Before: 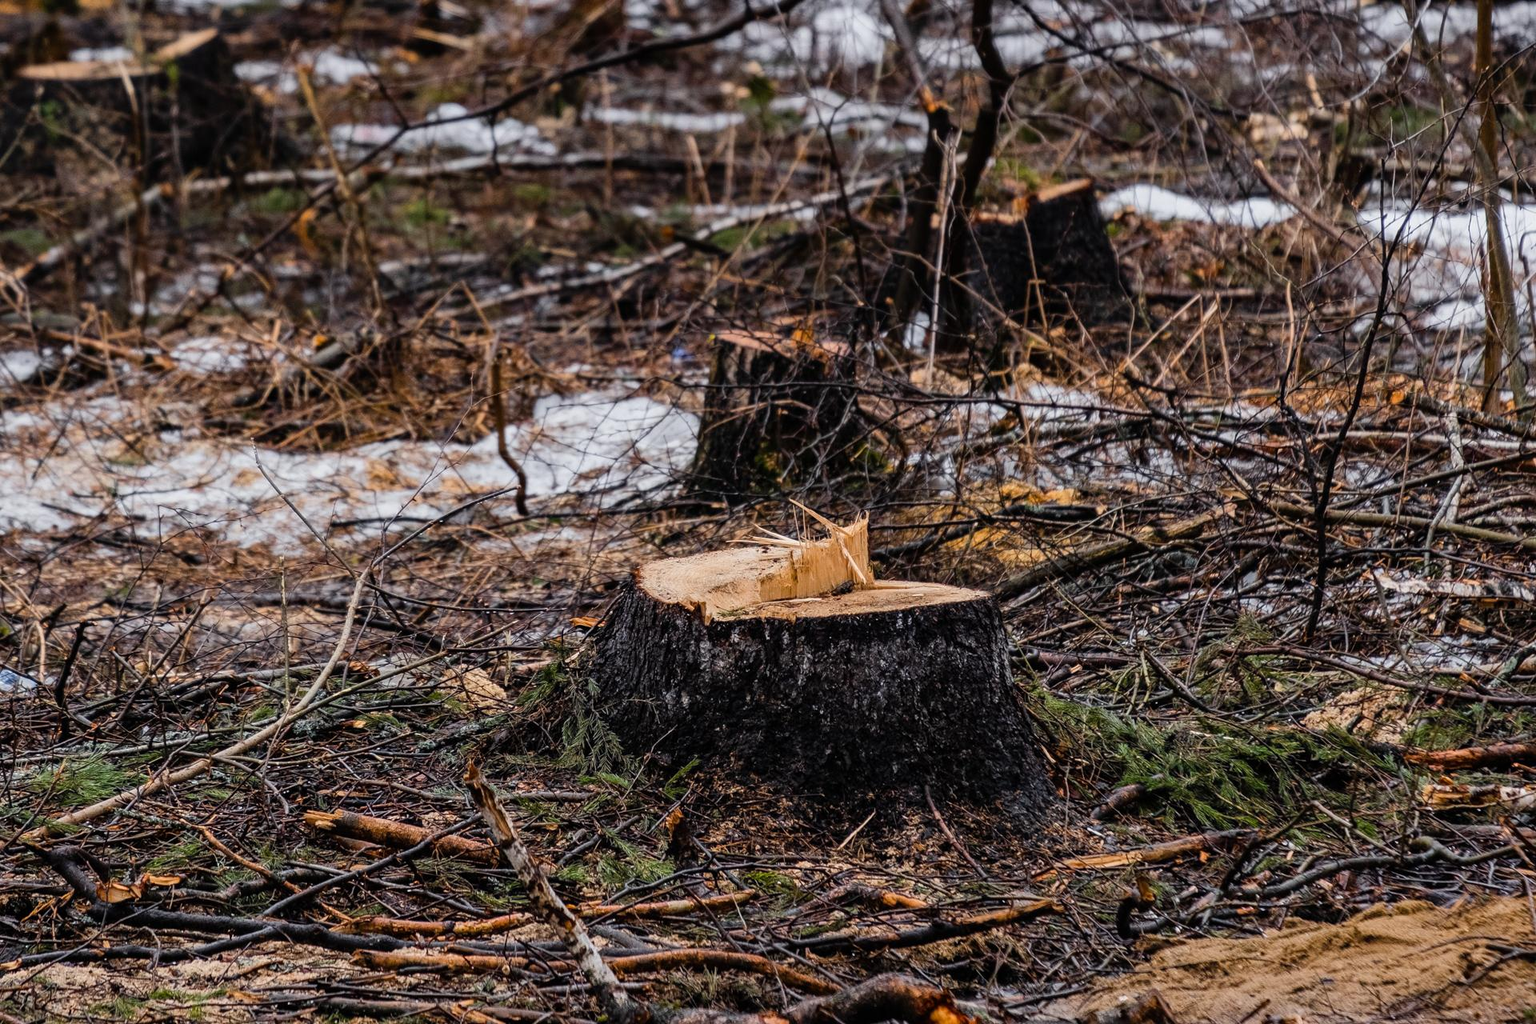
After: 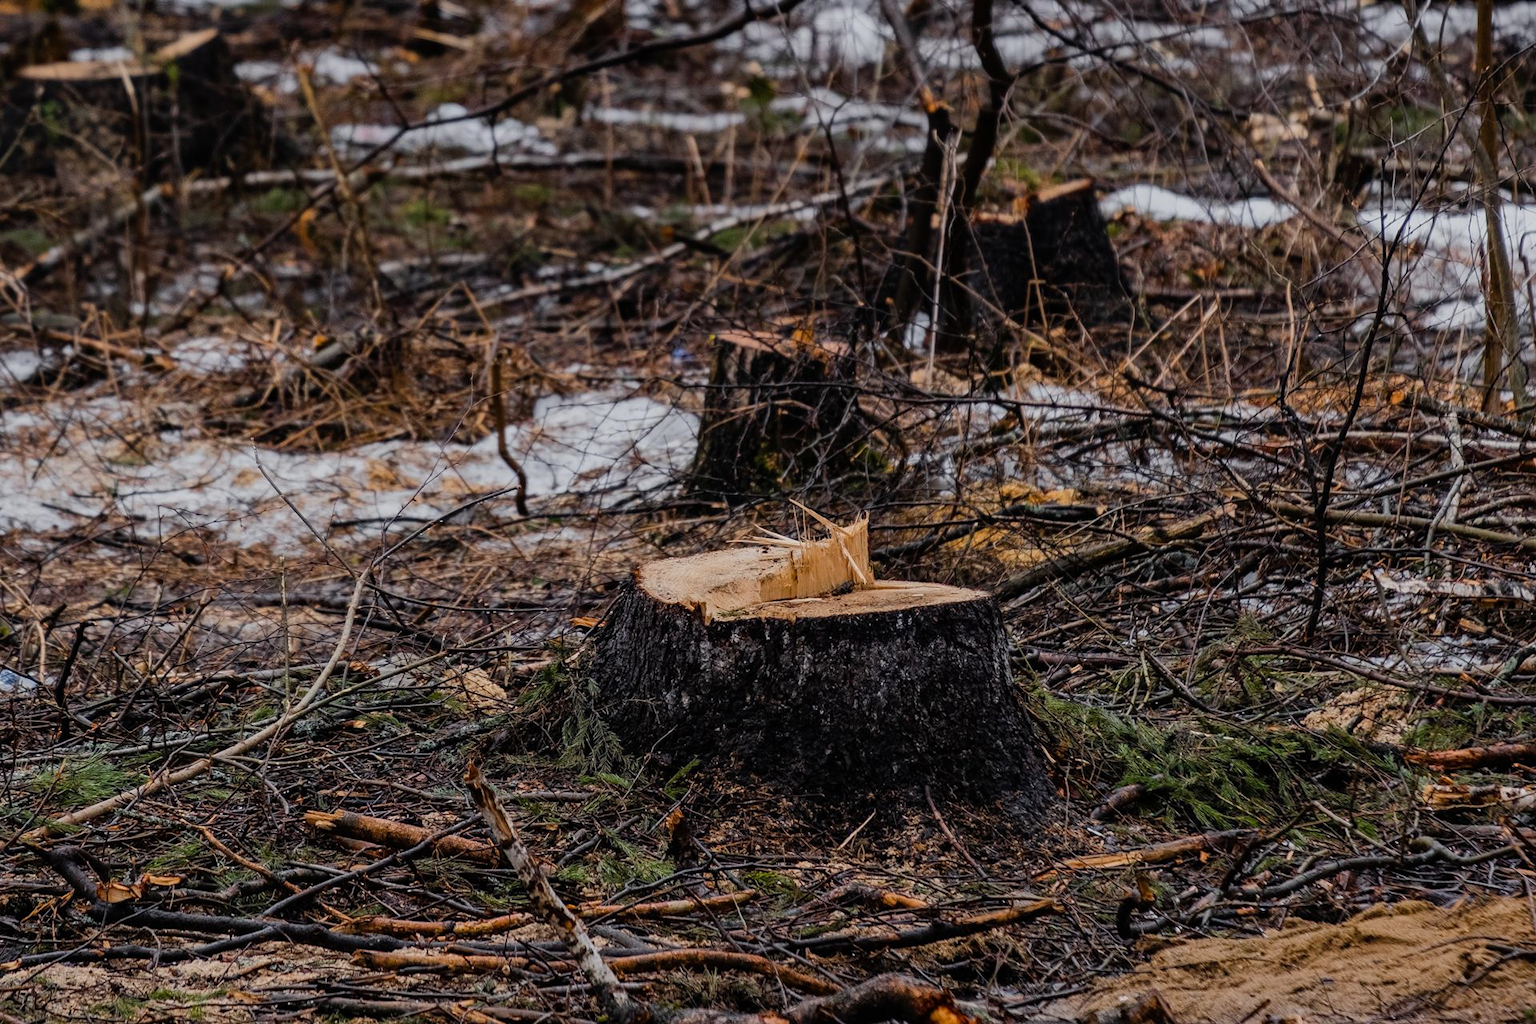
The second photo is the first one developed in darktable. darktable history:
exposure: exposure -0.403 EV, compensate highlight preservation false
